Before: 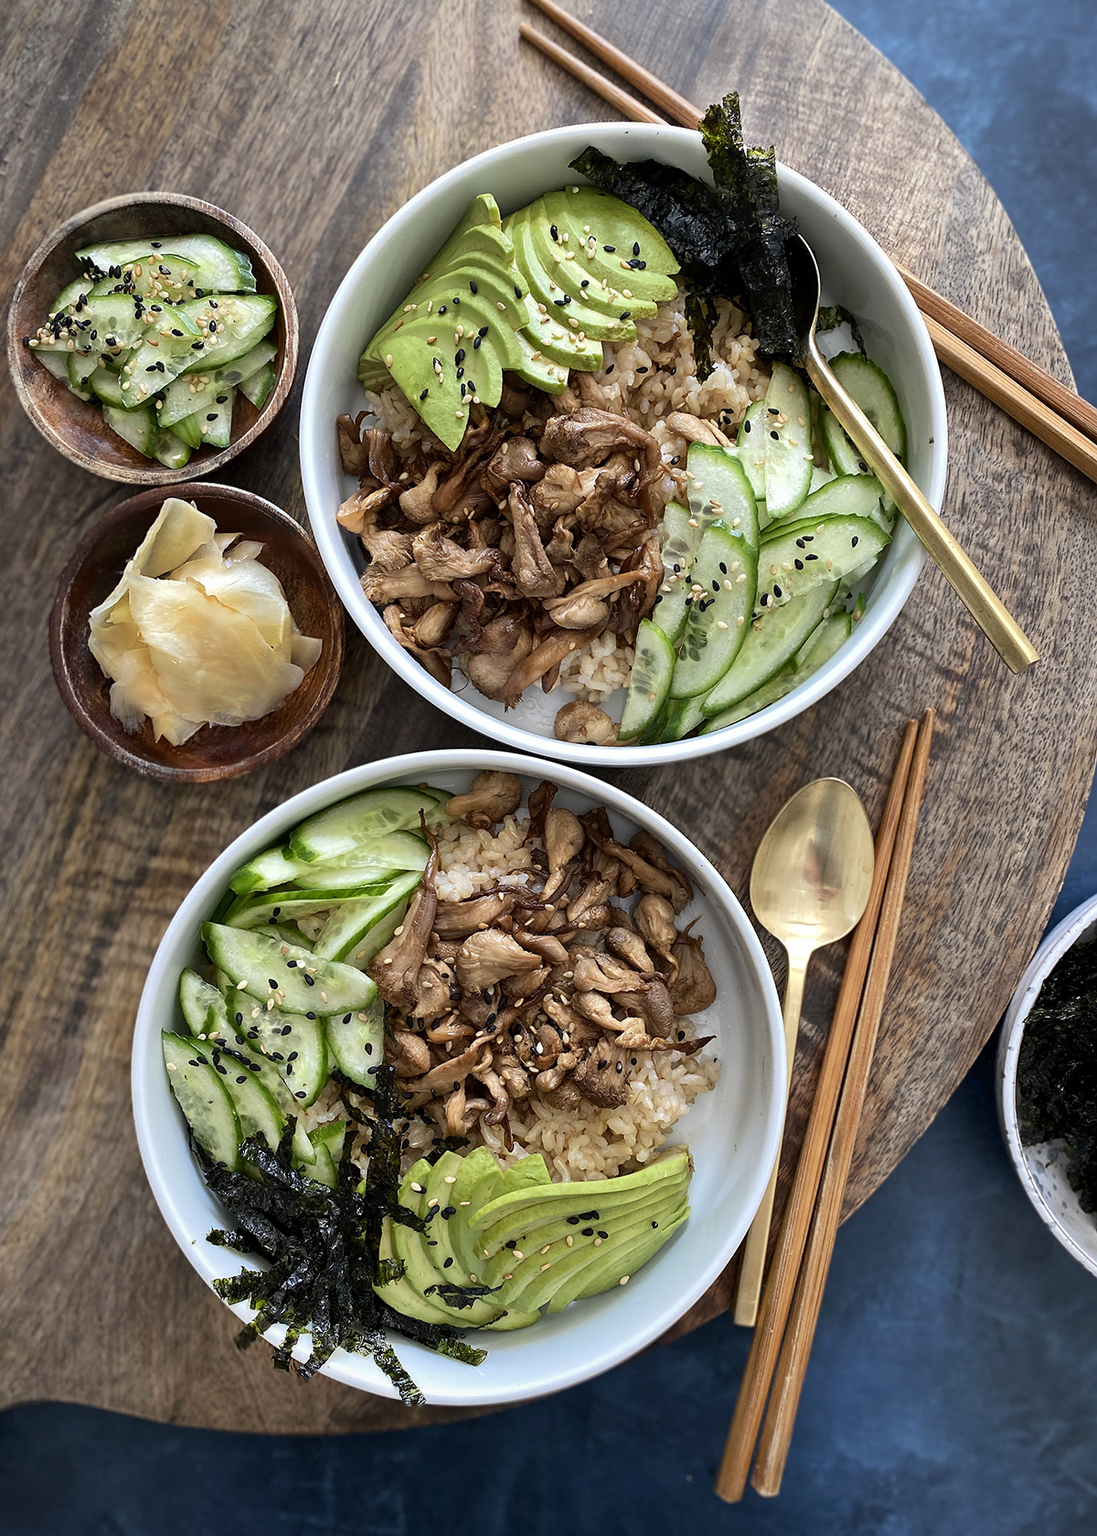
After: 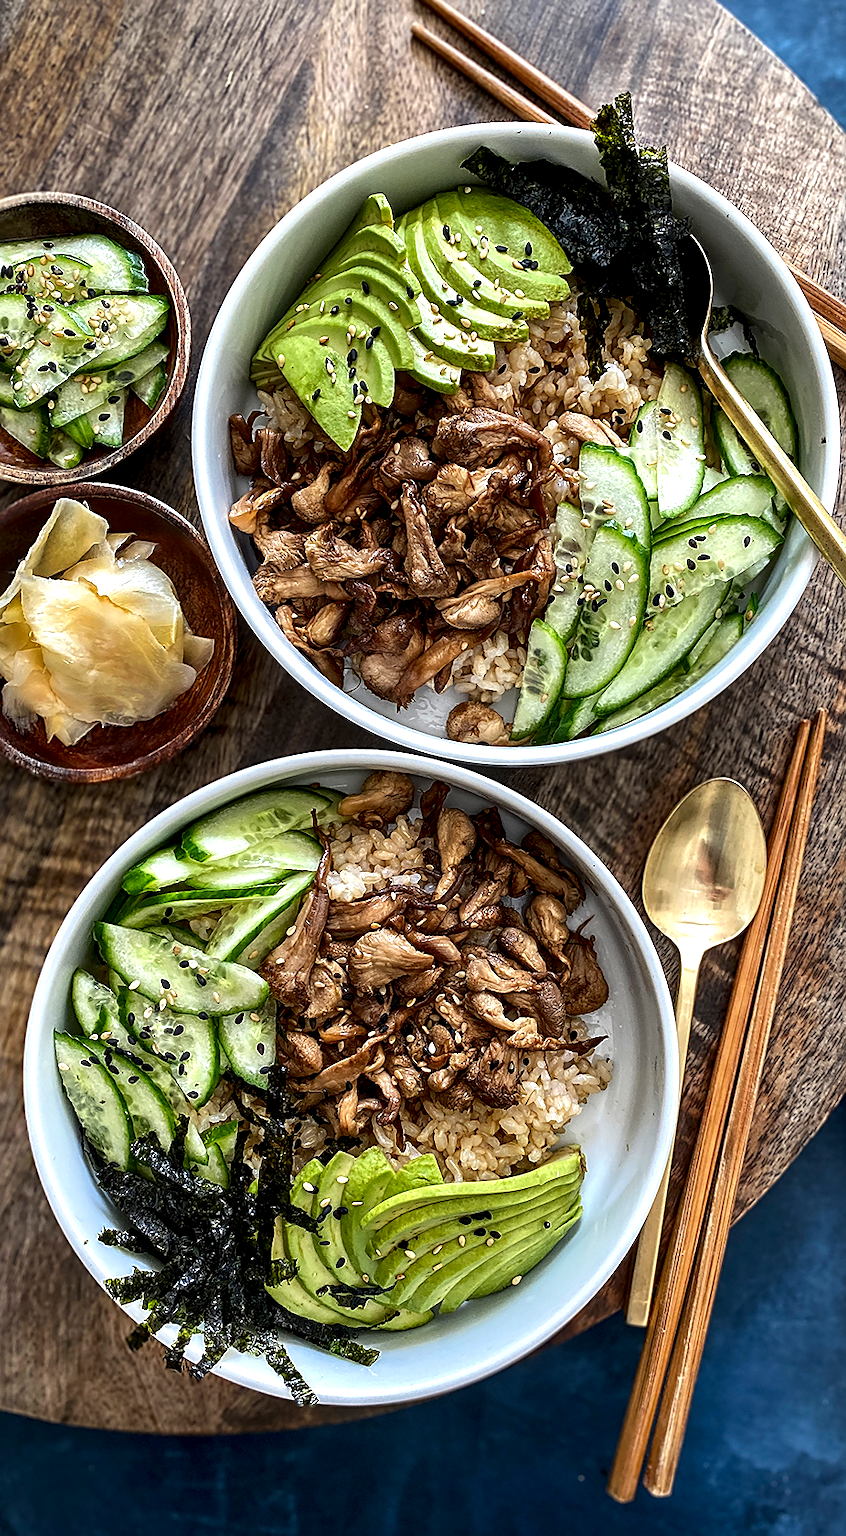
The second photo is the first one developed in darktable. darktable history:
crop: left 9.882%, right 12.873%
local contrast: detail 150%
exposure: exposure 0.297 EV, compensate highlight preservation false
sharpen: on, module defaults
contrast brightness saturation: contrast 0.067, brightness -0.146, saturation 0.114
